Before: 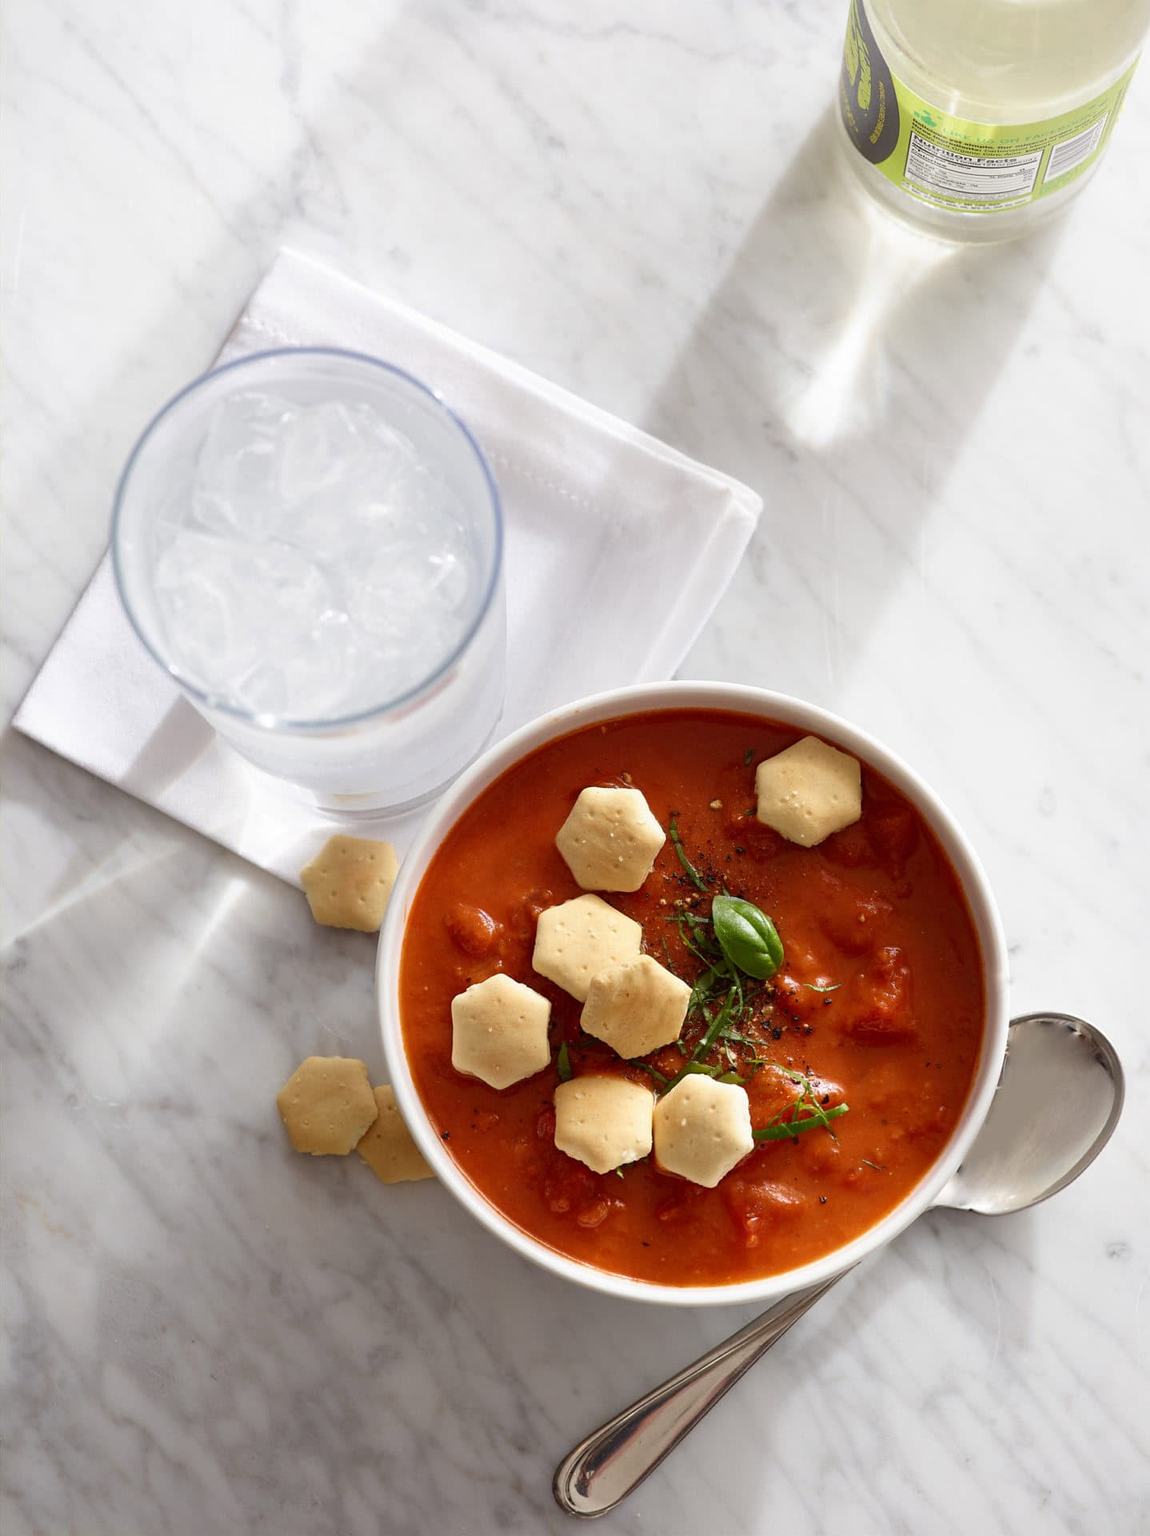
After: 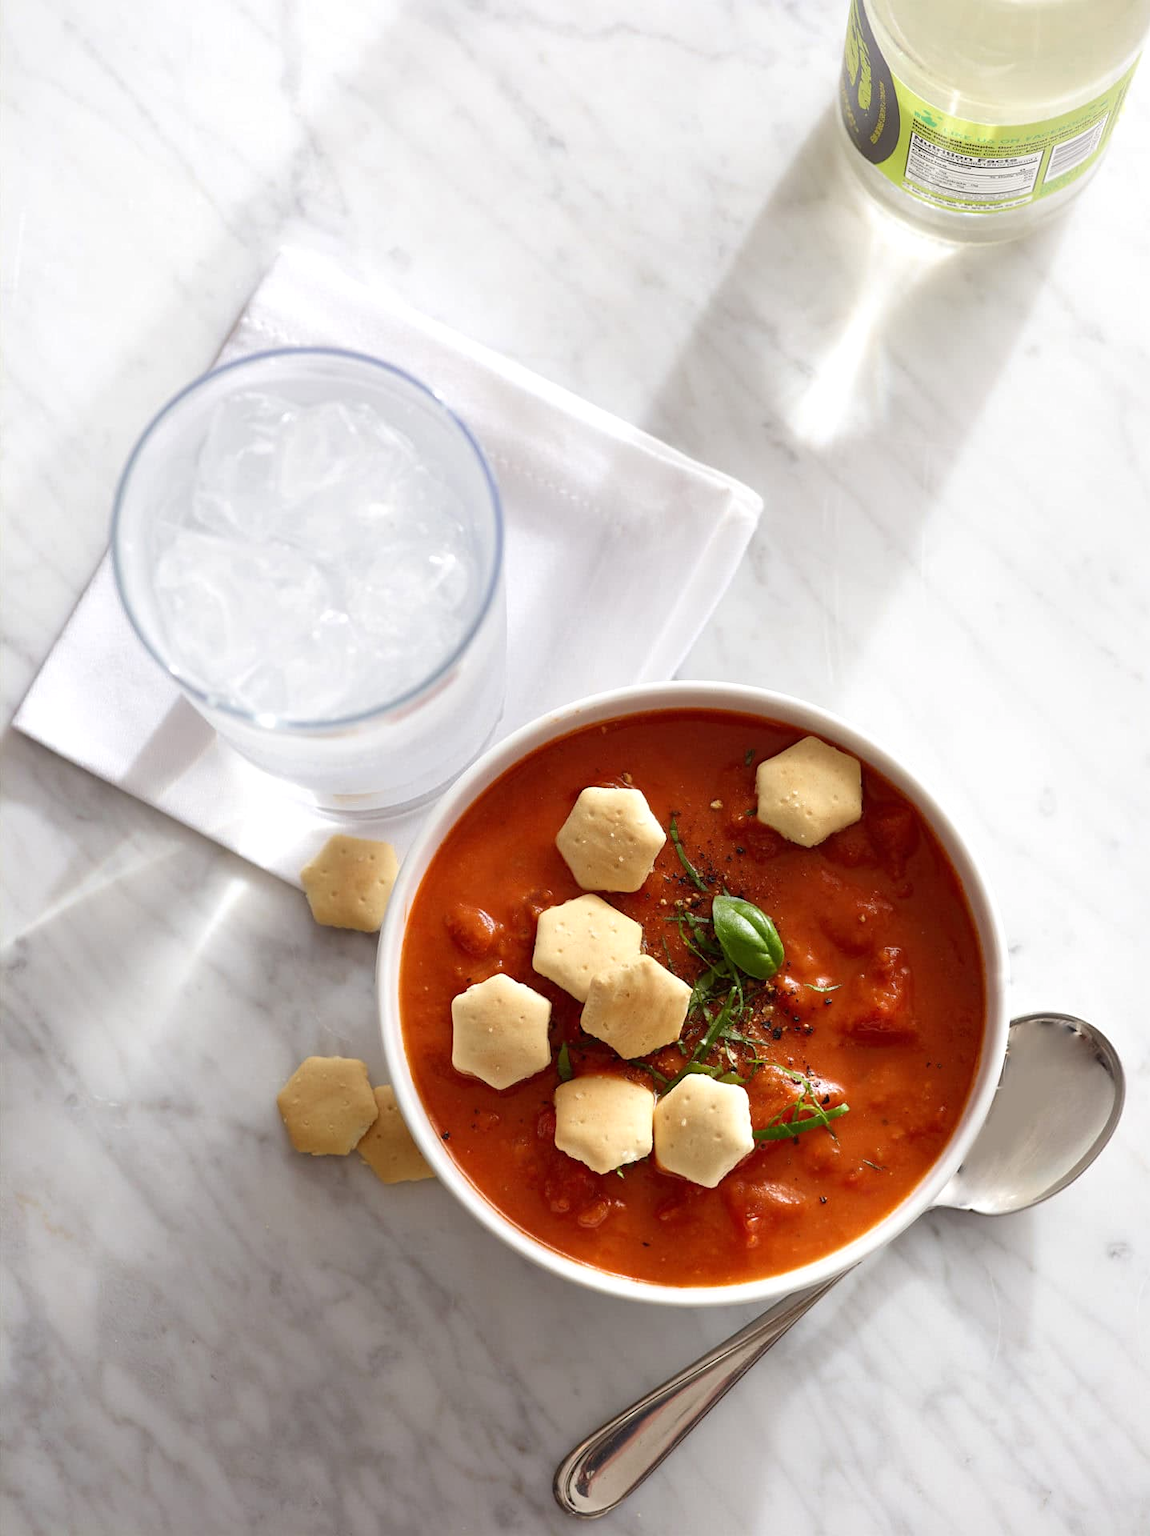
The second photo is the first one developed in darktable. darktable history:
exposure: exposure 0.153 EV, compensate highlight preservation false
